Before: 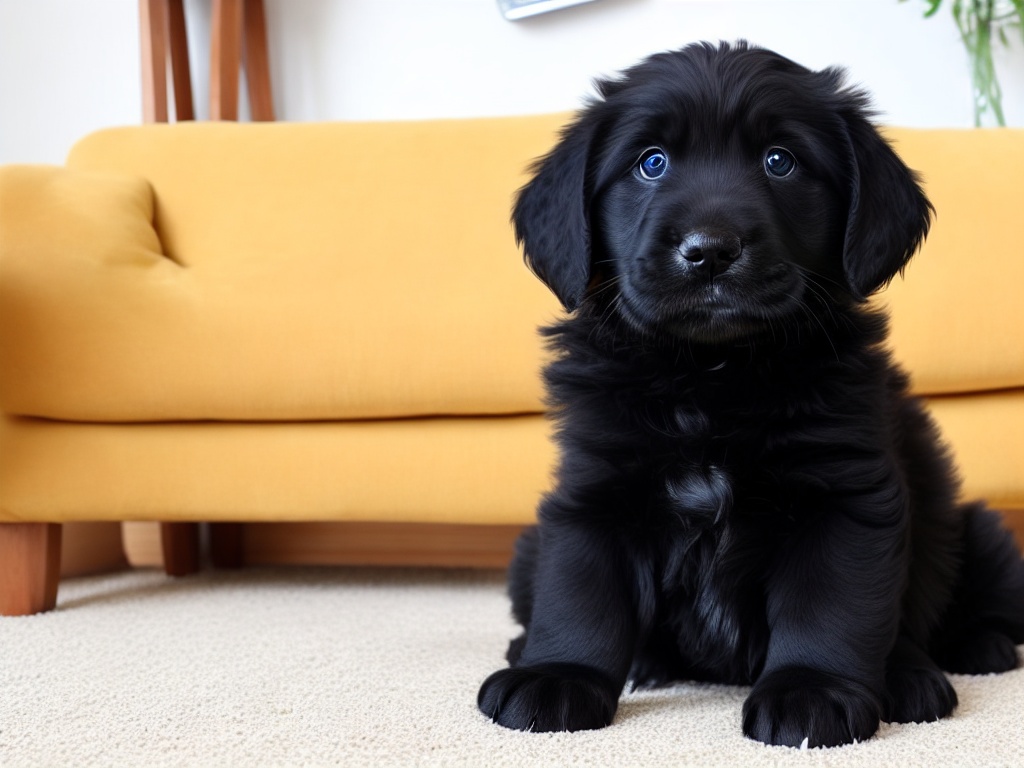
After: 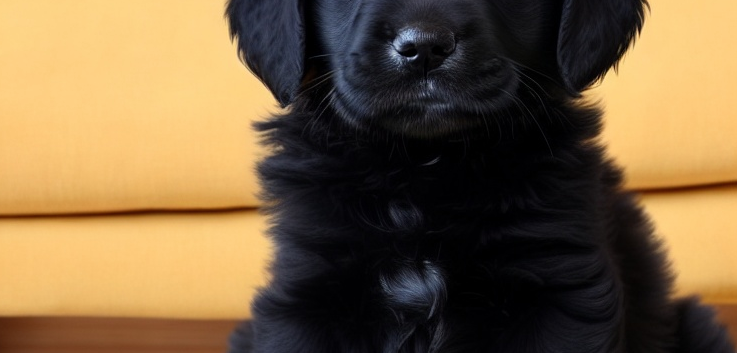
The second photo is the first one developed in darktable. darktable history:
crop and rotate: left 27.94%, top 26.72%, bottom 27.27%
tone equalizer: edges refinement/feathering 500, mask exposure compensation -1.57 EV, preserve details no
